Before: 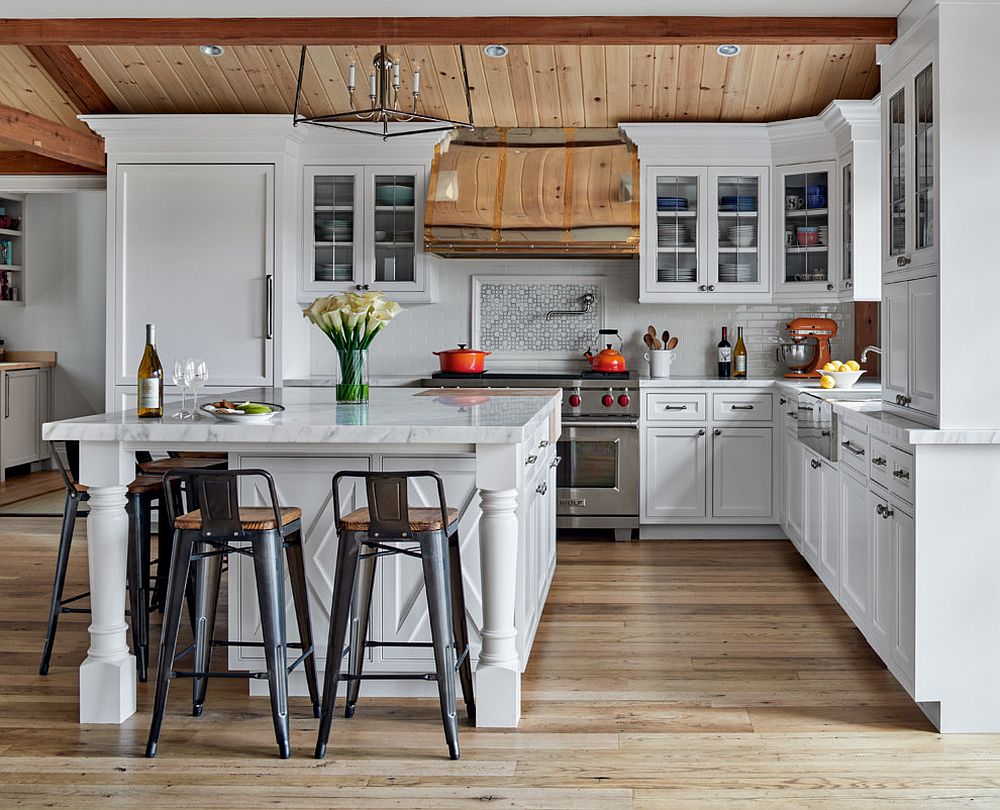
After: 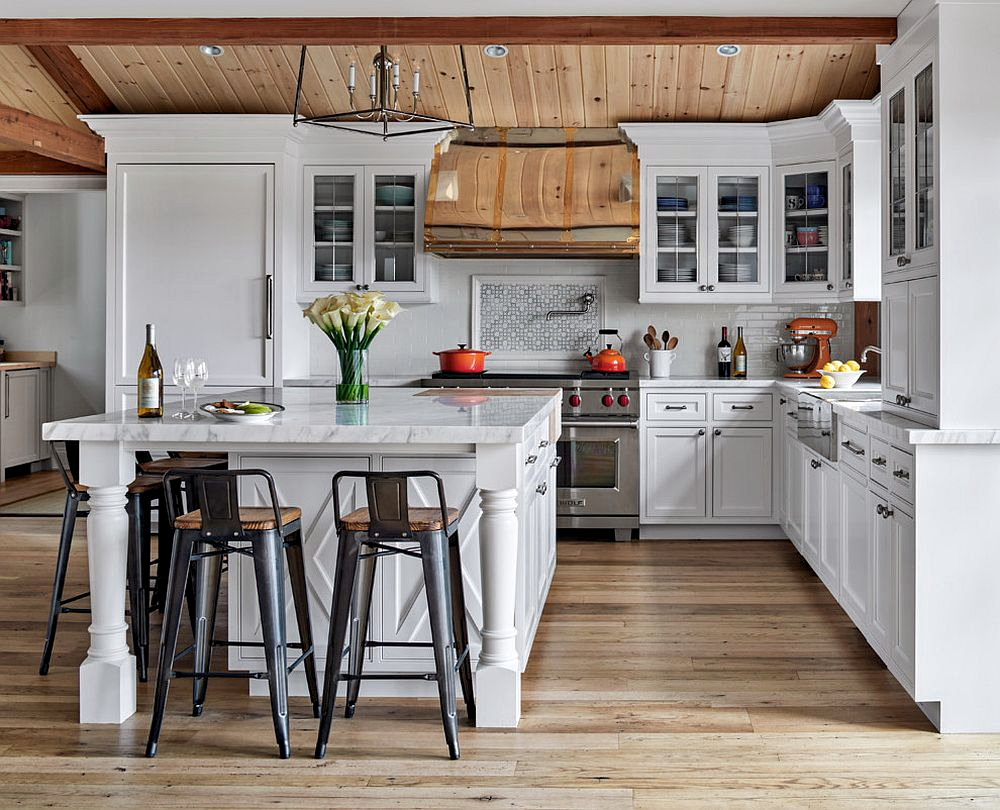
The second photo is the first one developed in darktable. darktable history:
color calibration: illuminant custom, x 0.344, y 0.359, temperature 5026.99 K, gamut compression 1.69
levels: levels [0.016, 0.492, 0.969]
